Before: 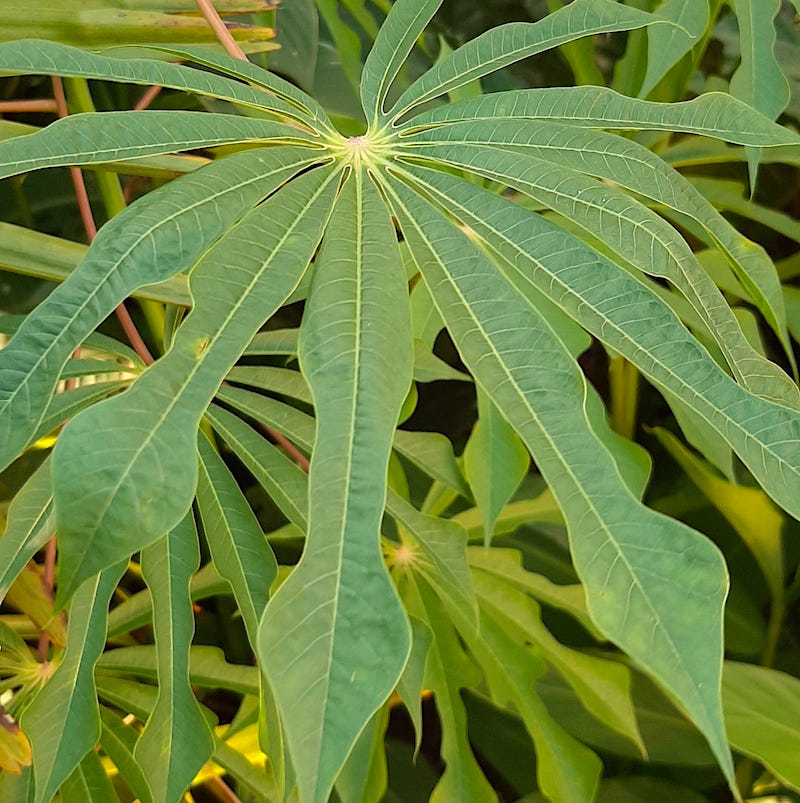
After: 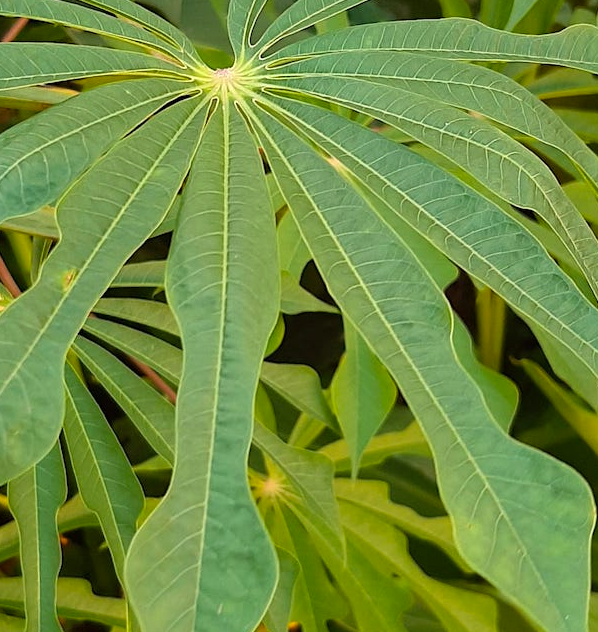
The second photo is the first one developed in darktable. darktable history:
crop: left 16.656%, top 8.556%, right 8.489%, bottom 12.617%
shadows and highlights: low approximation 0.01, soften with gaussian
color balance rgb: perceptual saturation grading › global saturation 0.519%, global vibrance 20%
tone equalizer: on, module defaults
color calibration: illuminant same as pipeline (D50), adaptation XYZ, x 0.346, y 0.358, temperature 5011.06 K
